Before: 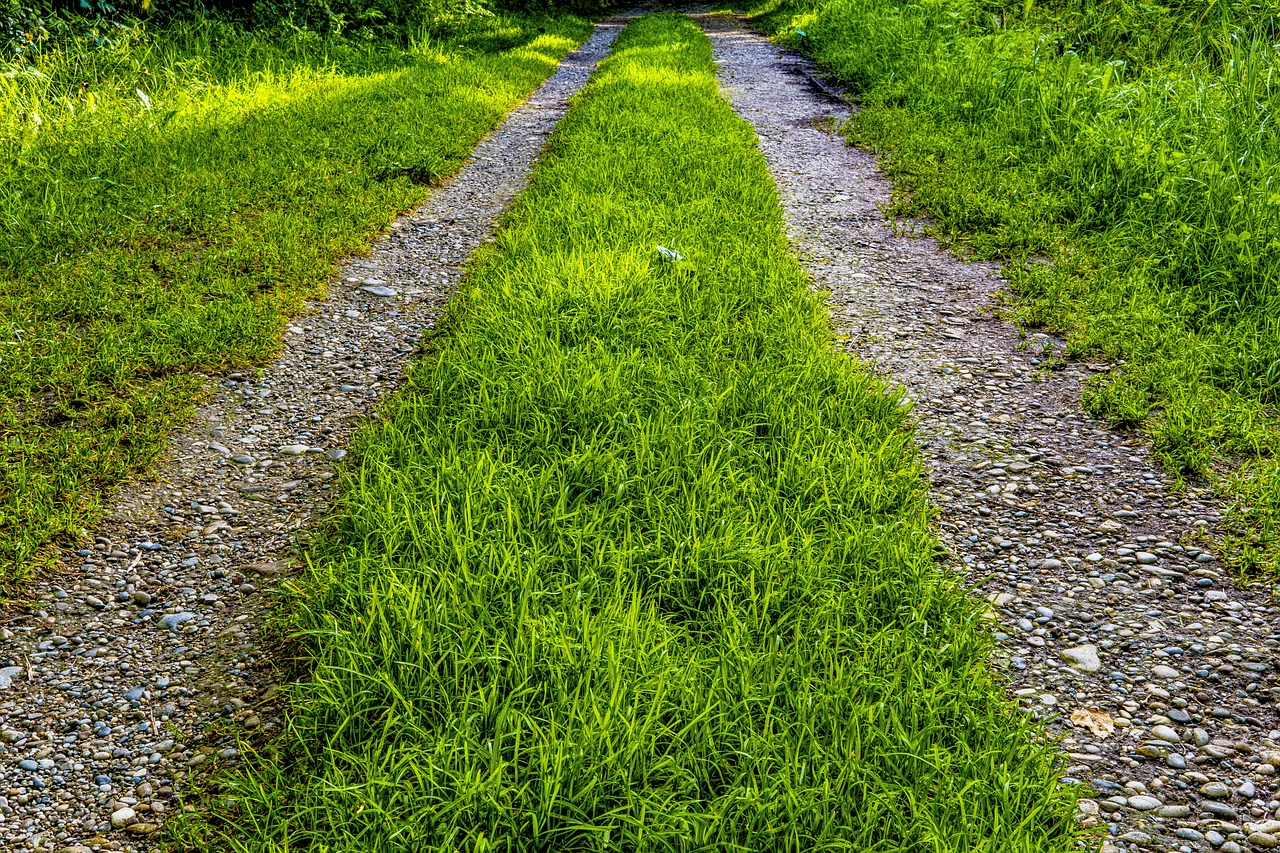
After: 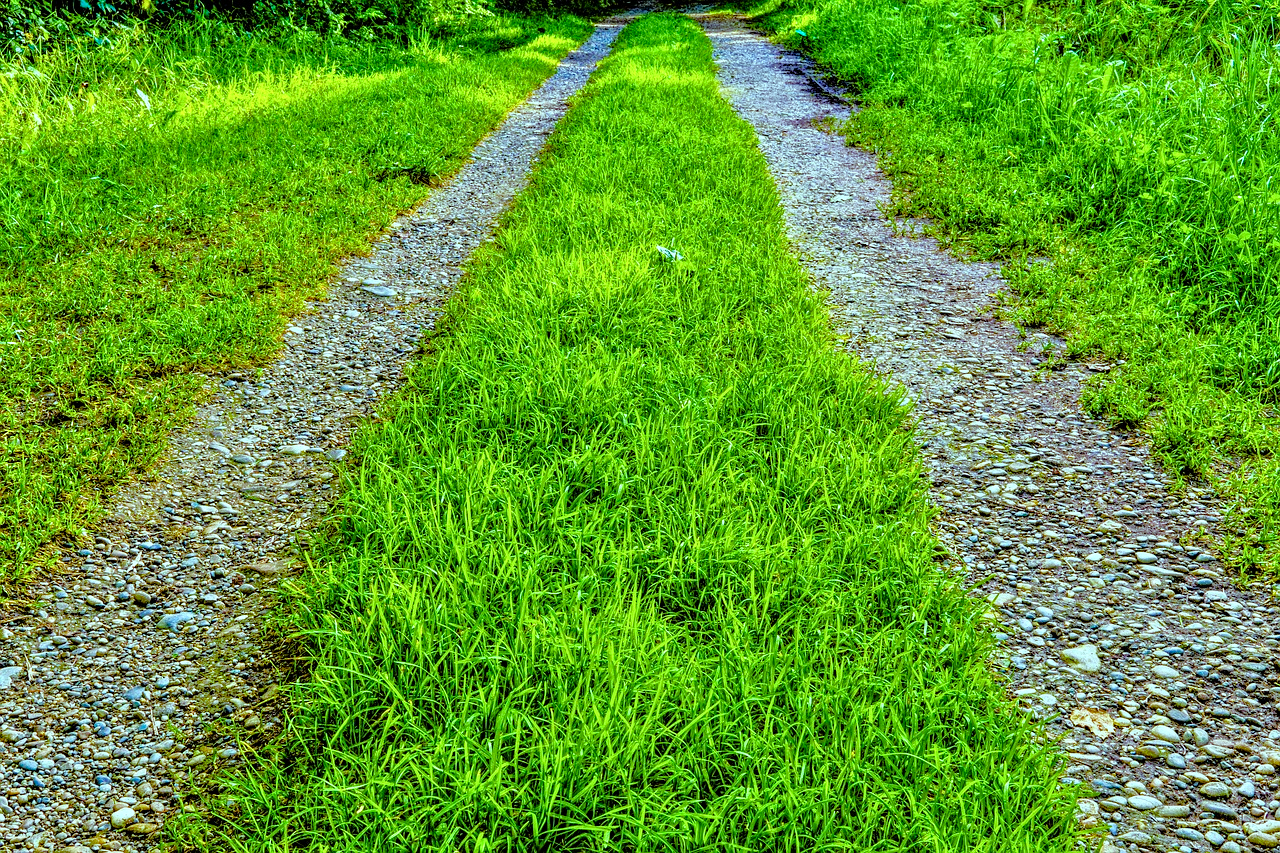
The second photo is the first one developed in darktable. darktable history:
tone equalizer: -7 EV 0.159 EV, -6 EV 0.601 EV, -5 EV 1.18 EV, -4 EV 1.32 EV, -3 EV 1.15 EV, -2 EV 0.6 EV, -1 EV 0.165 EV, mask exposure compensation -0.494 EV
color balance rgb: highlights gain › chroma 4.053%, highlights gain › hue 199.28°, perceptual saturation grading › global saturation 27.473%, perceptual saturation grading › highlights -28.74%, perceptual saturation grading › mid-tones 15.73%, perceptual saturation grading › shadows 33.405%
